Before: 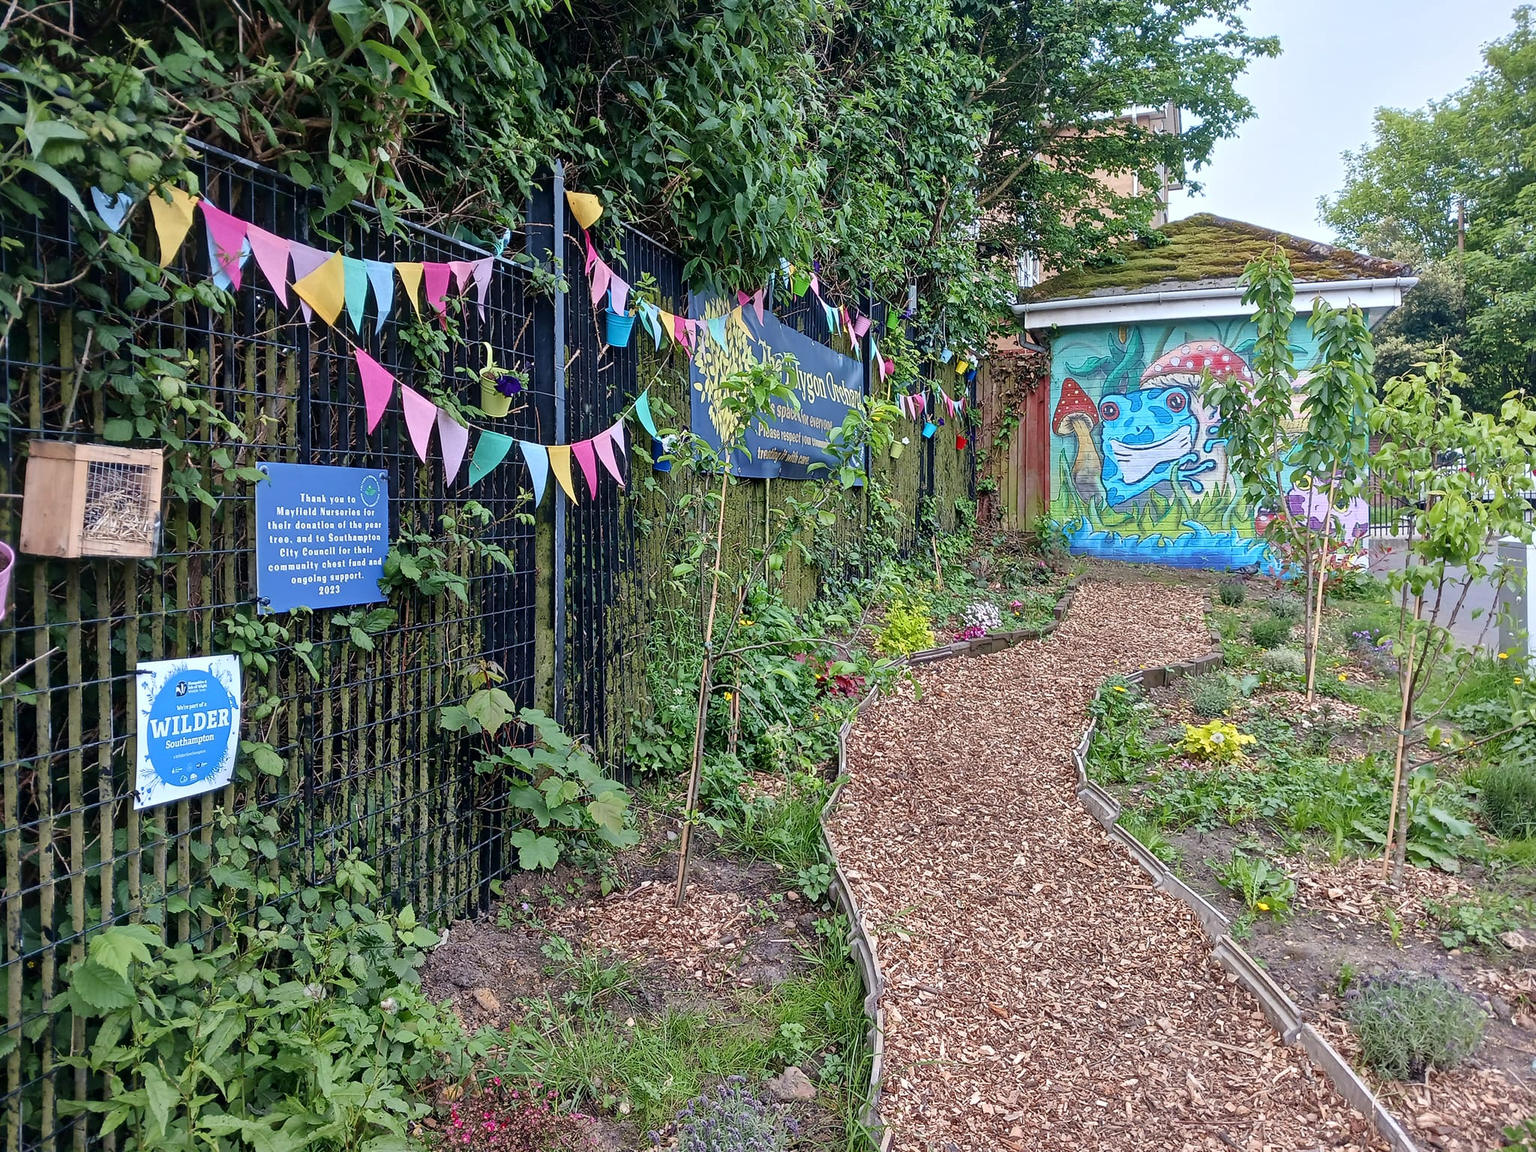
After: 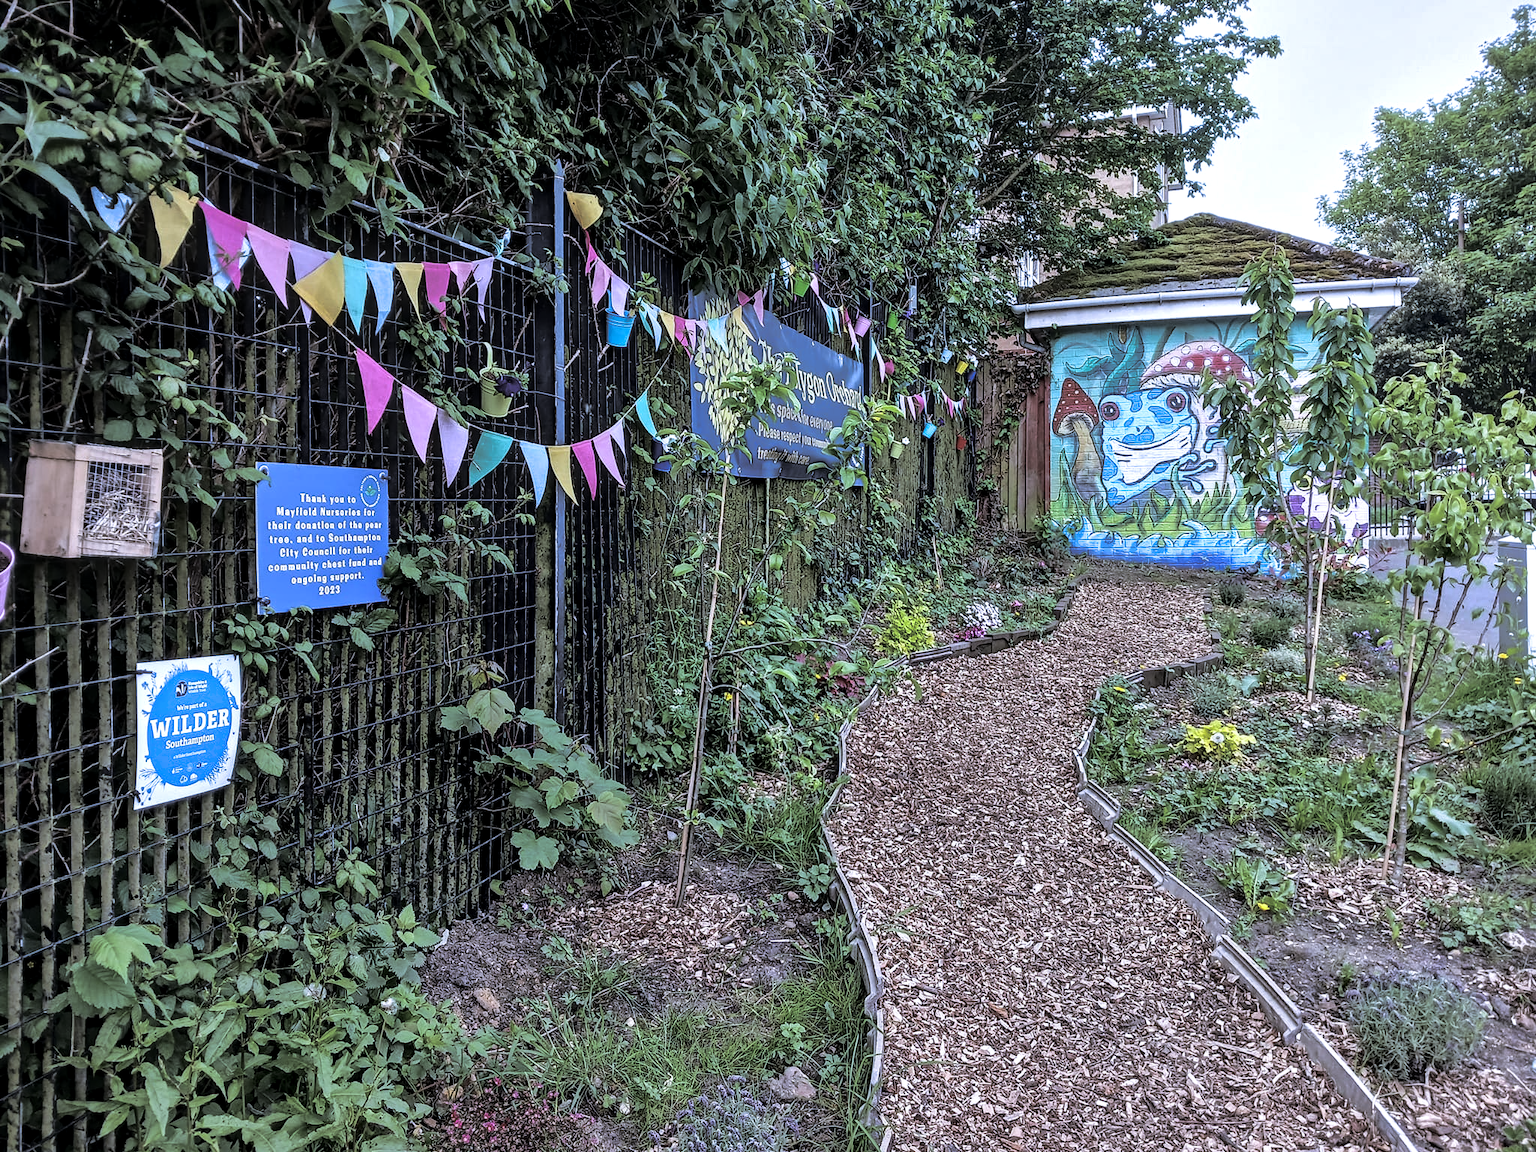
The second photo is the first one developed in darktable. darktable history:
tone curve: curves: ch0 [(0, 0) (0.224, 0.12) (0.375, 0.296) (0.528, 0.472) (0.681, 0.634) (0.8, 0.766) (0.873, 0.877) (1, 1)], preserve colors basic power
split-toning: shadows › hue 36°, shadows › saturation 0.05, highlights › hue 10.8°, highlights › saturation 0.15, compress 40%
local contrast: highlights 35%, detail 135%
white balance: red 0.948, green 1.02, blue 1.176
